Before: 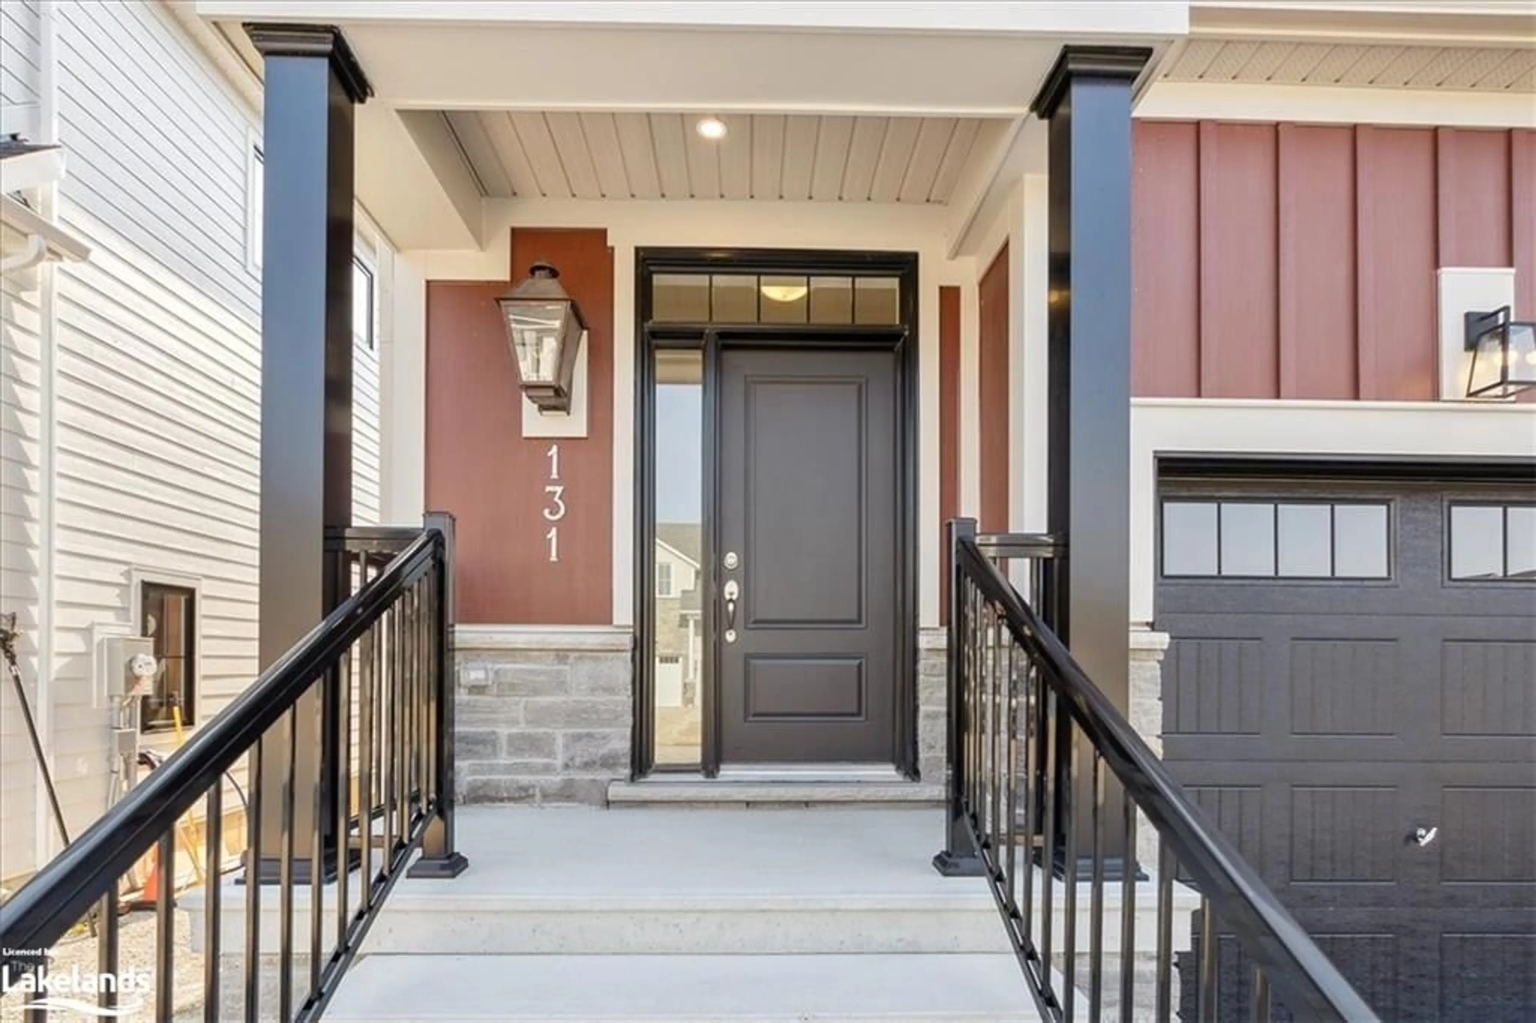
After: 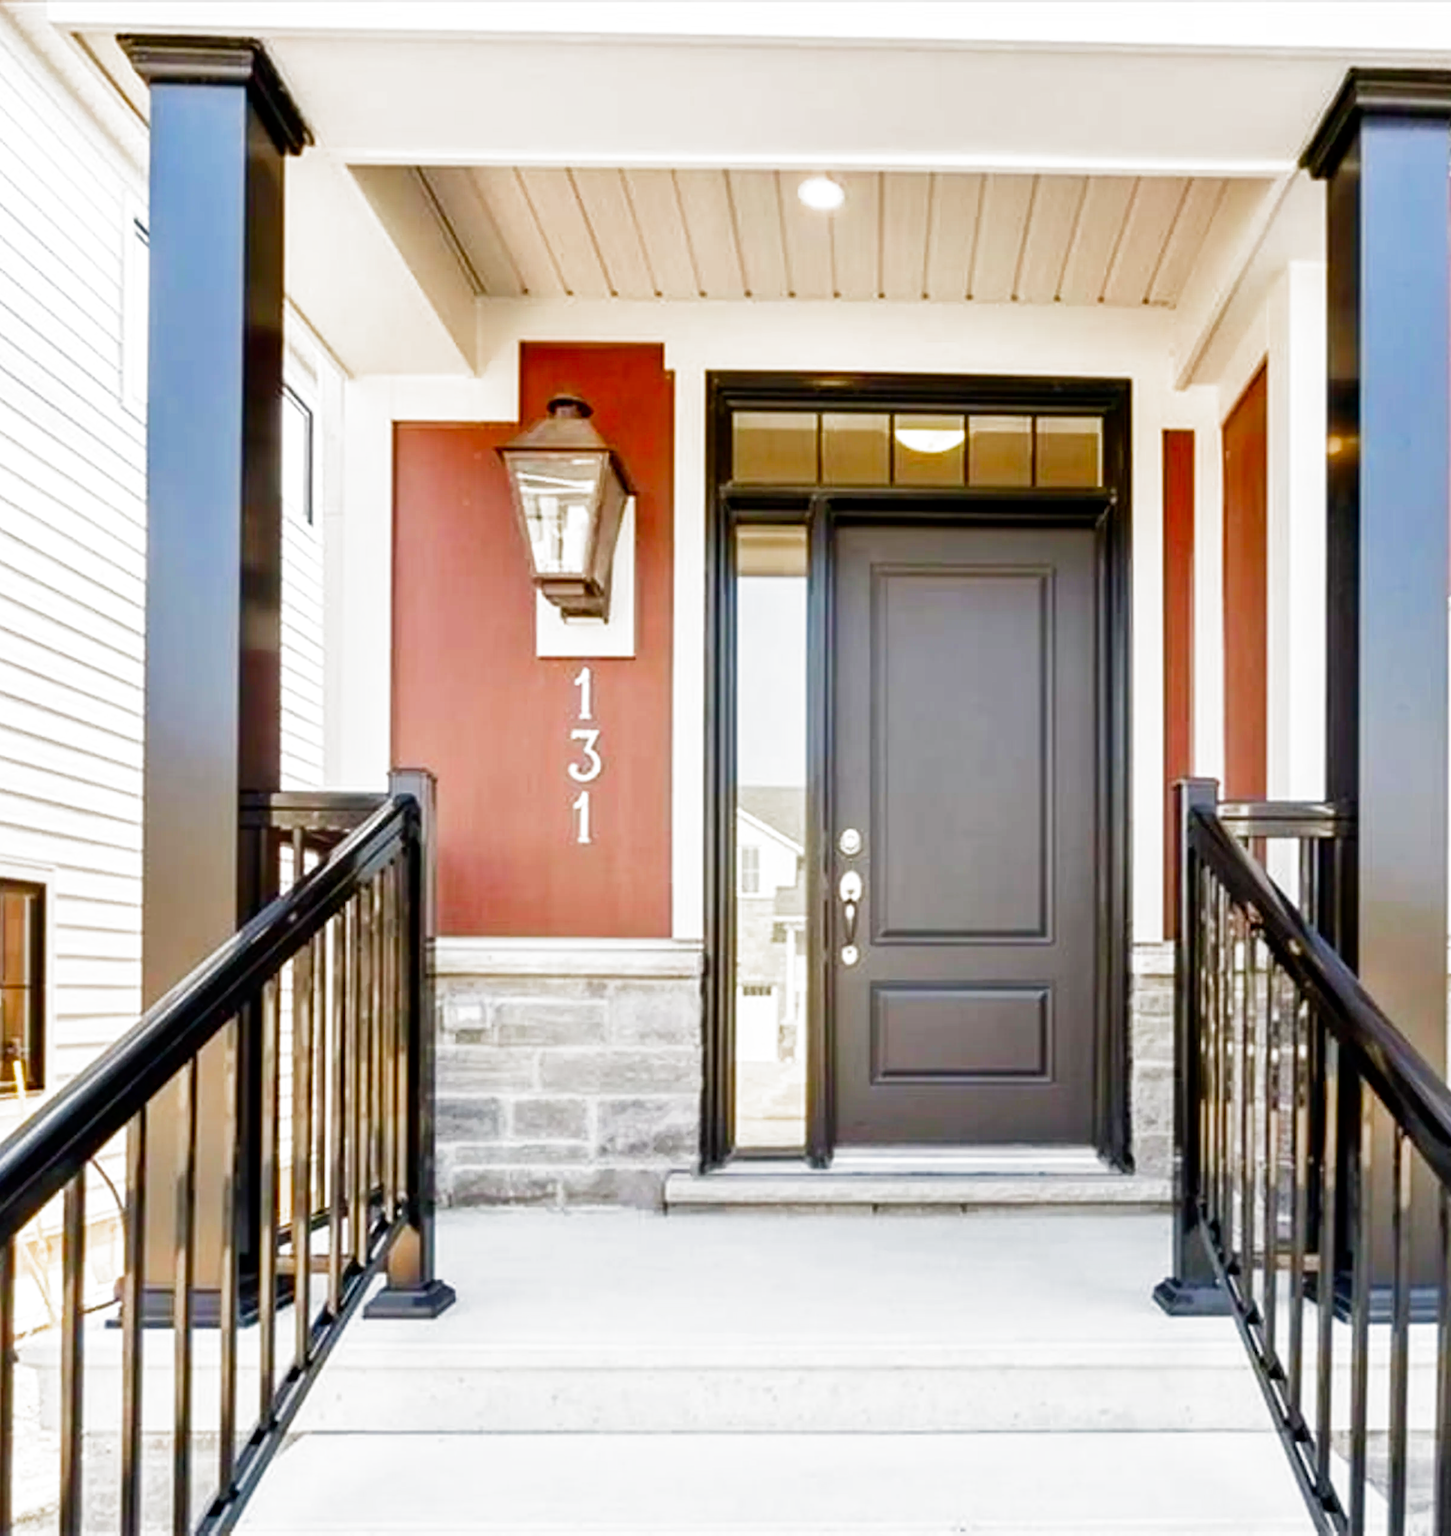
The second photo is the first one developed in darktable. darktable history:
filmic rgb: middle gray luminance 21.7%, black relative exposure -14.03 EV, white relative exposure 2.95 EV, threshold 2.94 EV, target black luminance 0%, hardness 8.89, latitude 60.02%, contrast 1.213, highlights saturation mix 5.87%, shadows ↔ highlights balance 41.28%, preserve chrominance no, color science v4 (2020), contrast in shadows soft, enable highlight reconstruction true
color balance rgb: shadows lift › chroma 0.679%, shadows lift › hue 115.32°, perceptual saturation grading › global saturation 20%, perceptual saturation grading › highlights -48.981%, perceptual saturation grading › shadows 26.081%, perceptual brilliance grading › global brilliance 18.119%
color correction: highlights b* 0.019, saturation 1.07
crop: left 10.742%, right 26.298%
